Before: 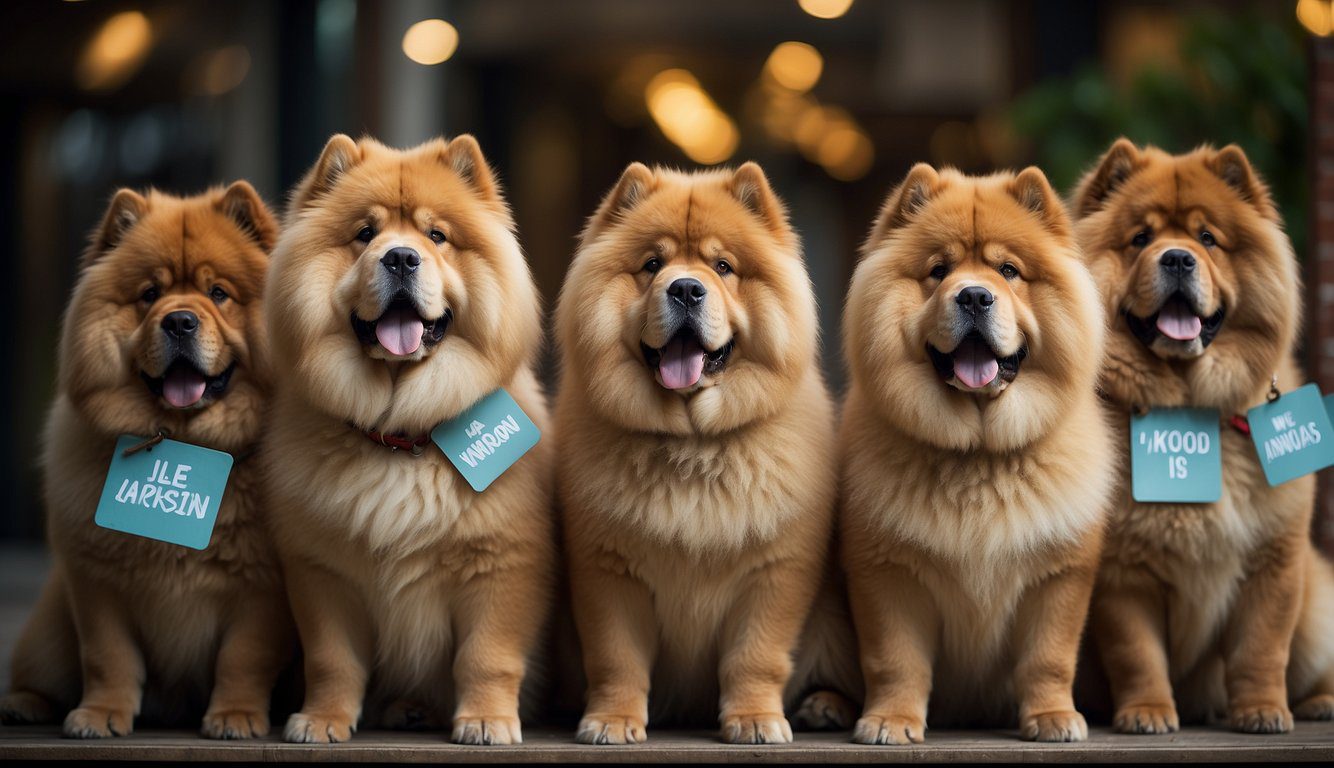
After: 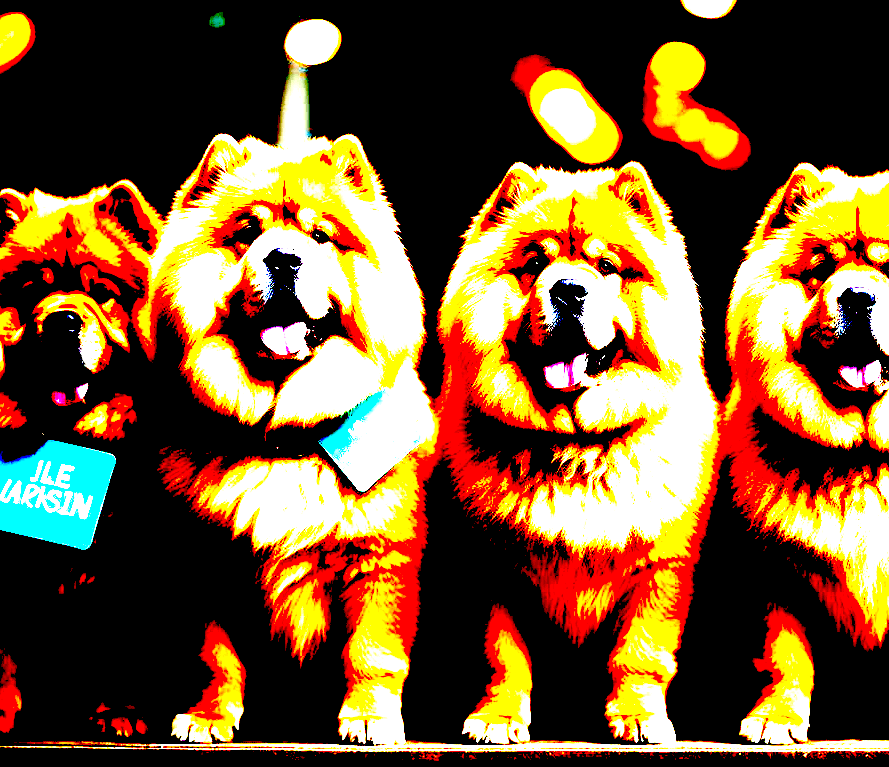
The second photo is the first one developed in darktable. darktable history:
local contrast: highlights 100%, shadows 100%, detail 120%, midtone range 0.2
crop and rotate: left 8.786%, right 24.548%
exposure: black level correction 0.1, exposure 3 EV, compensate highlight preservation false
